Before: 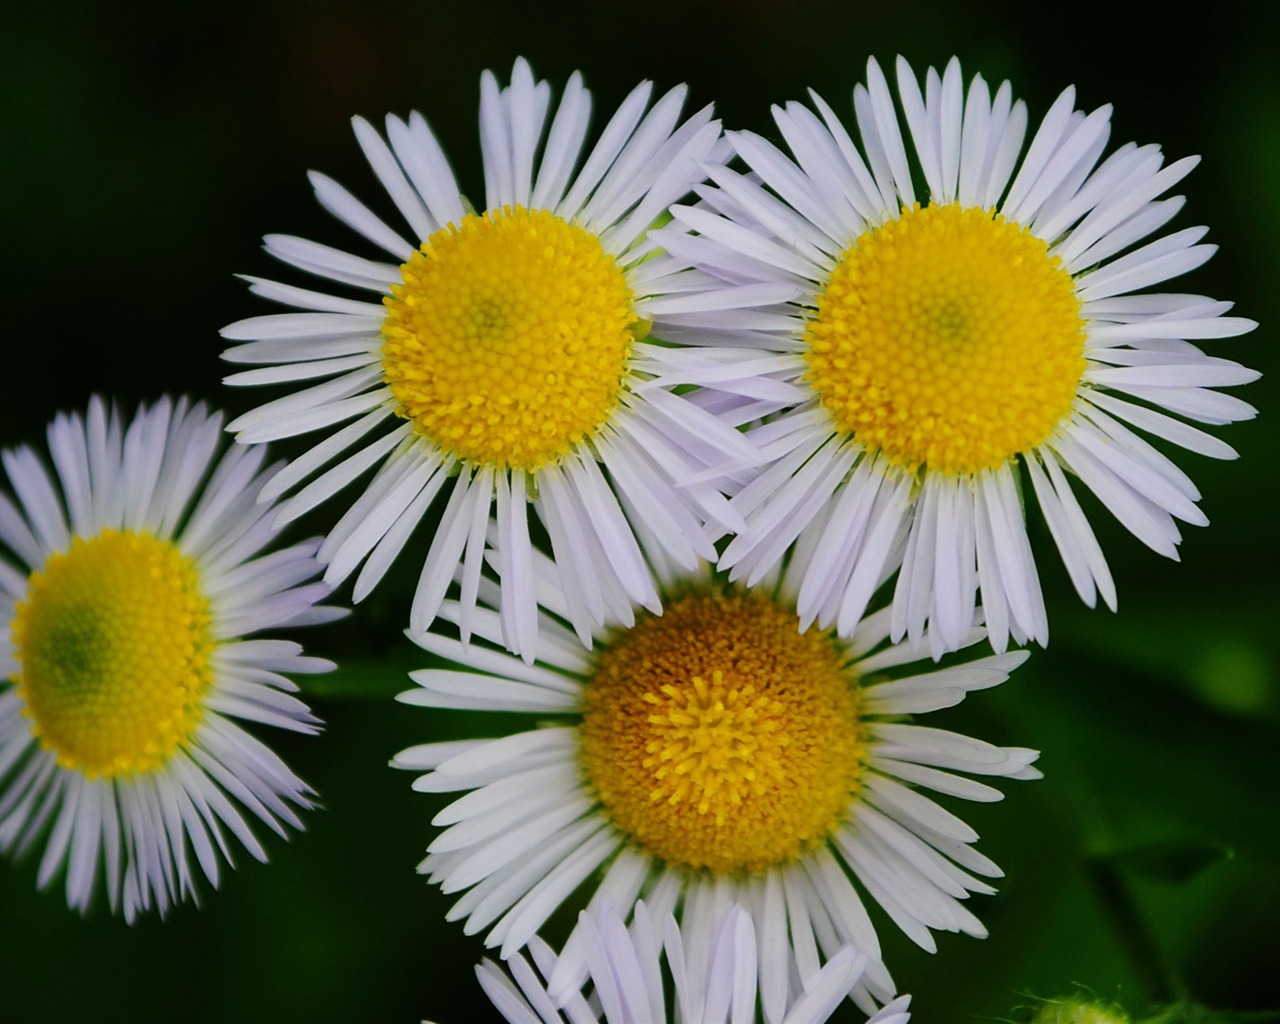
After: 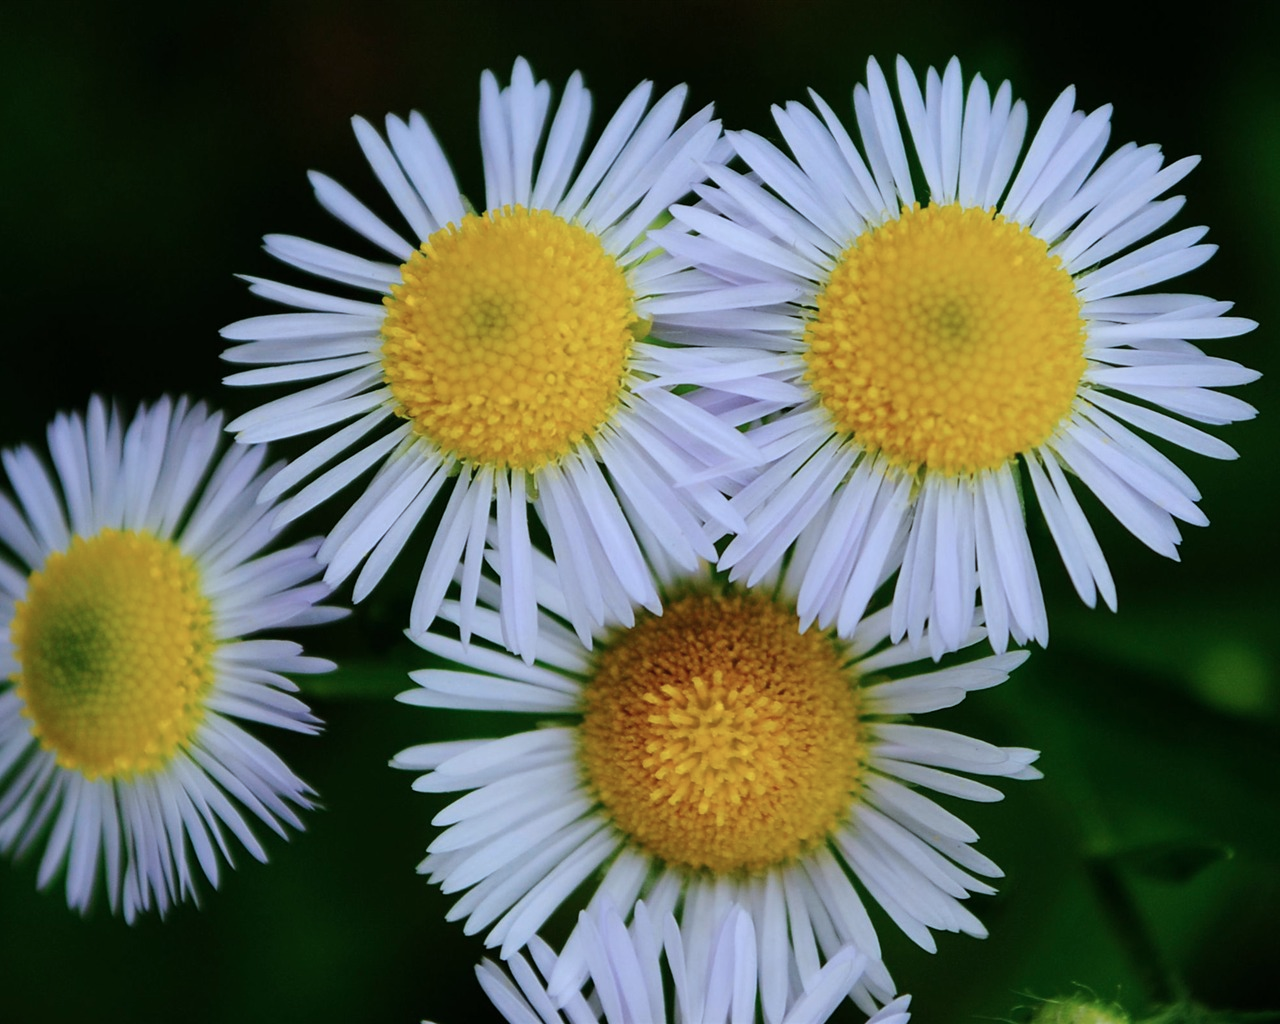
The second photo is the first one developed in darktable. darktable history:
color correction: highlights a* -2.37, highlights b* -18.52
